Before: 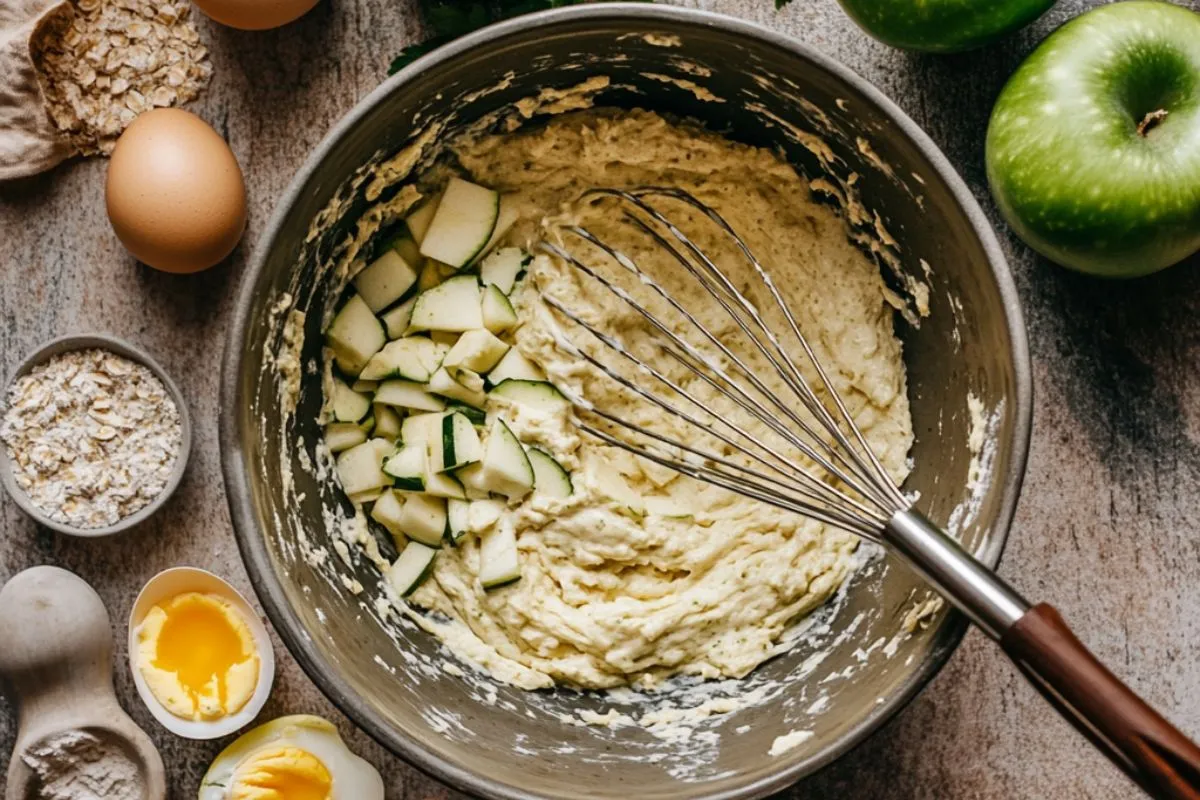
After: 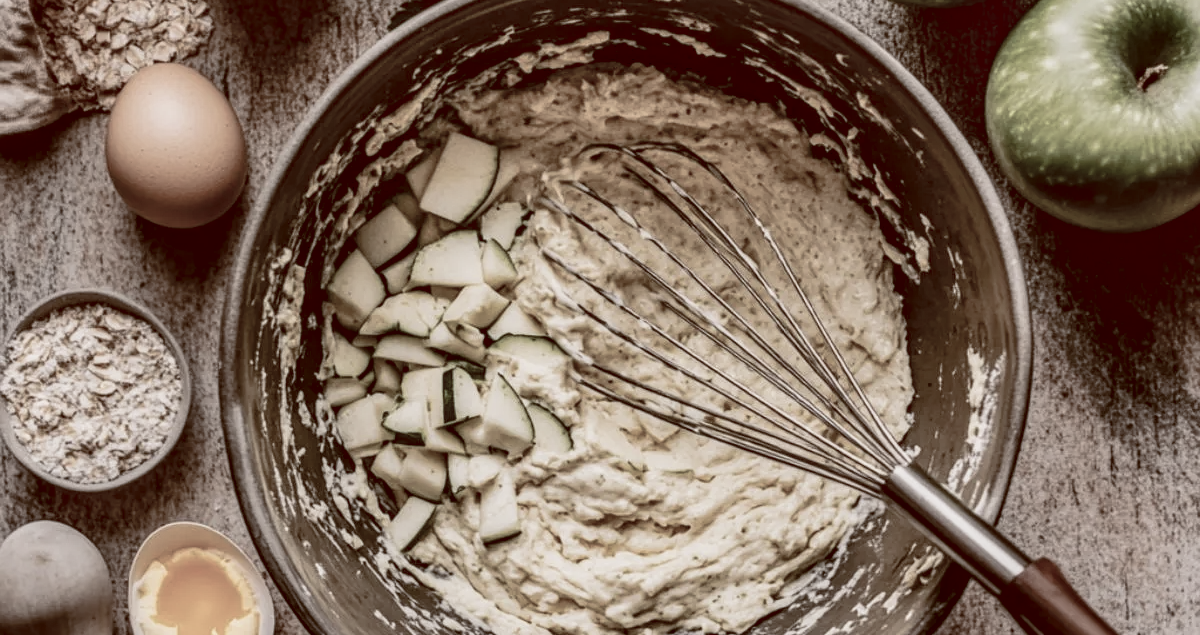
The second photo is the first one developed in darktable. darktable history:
velvia: strength 17%
crop and rotate: top 5.667%, bottom 14.937%
local contrast: highlights 20%, detail 150%
sigmoid: contrast 1.22, skew 0.65
color balance rgb: shadows lift › luminance 1%, shadows lift › chroma 0.2%, shadows lift › hue 20°, power › luminance 1%, power › chroma 0.4%, power › hue 34°, highlights gain › luminance 0.8%, highlights gain › chroma 0.4%, highlights gain › hue 44°, global offset › chroma 0.4%, global offset › hue 34°, white fulcrum 0.08 EV, linear chroma grading › shadows -7%, linear chroma grading › highlights -7%, linear chroma grading › global chroma -10%, linear chroma grading › mid-tones -8%, perceptual saturation grading › global saturation -28%, perceptual saturation grading › highlights -20%, perceptual saturation grading › mid-tones -24%, perceptual saturation grading › shadows -24%, perceptual brilliance grading › global brilliance -1%, perceptual brilliance grading › highlights -1%, perceptual brilliance grading › mid-tones -1%, perceptual brilliance grading › shadows -1%, global vibrance -17%, contrast -6%
